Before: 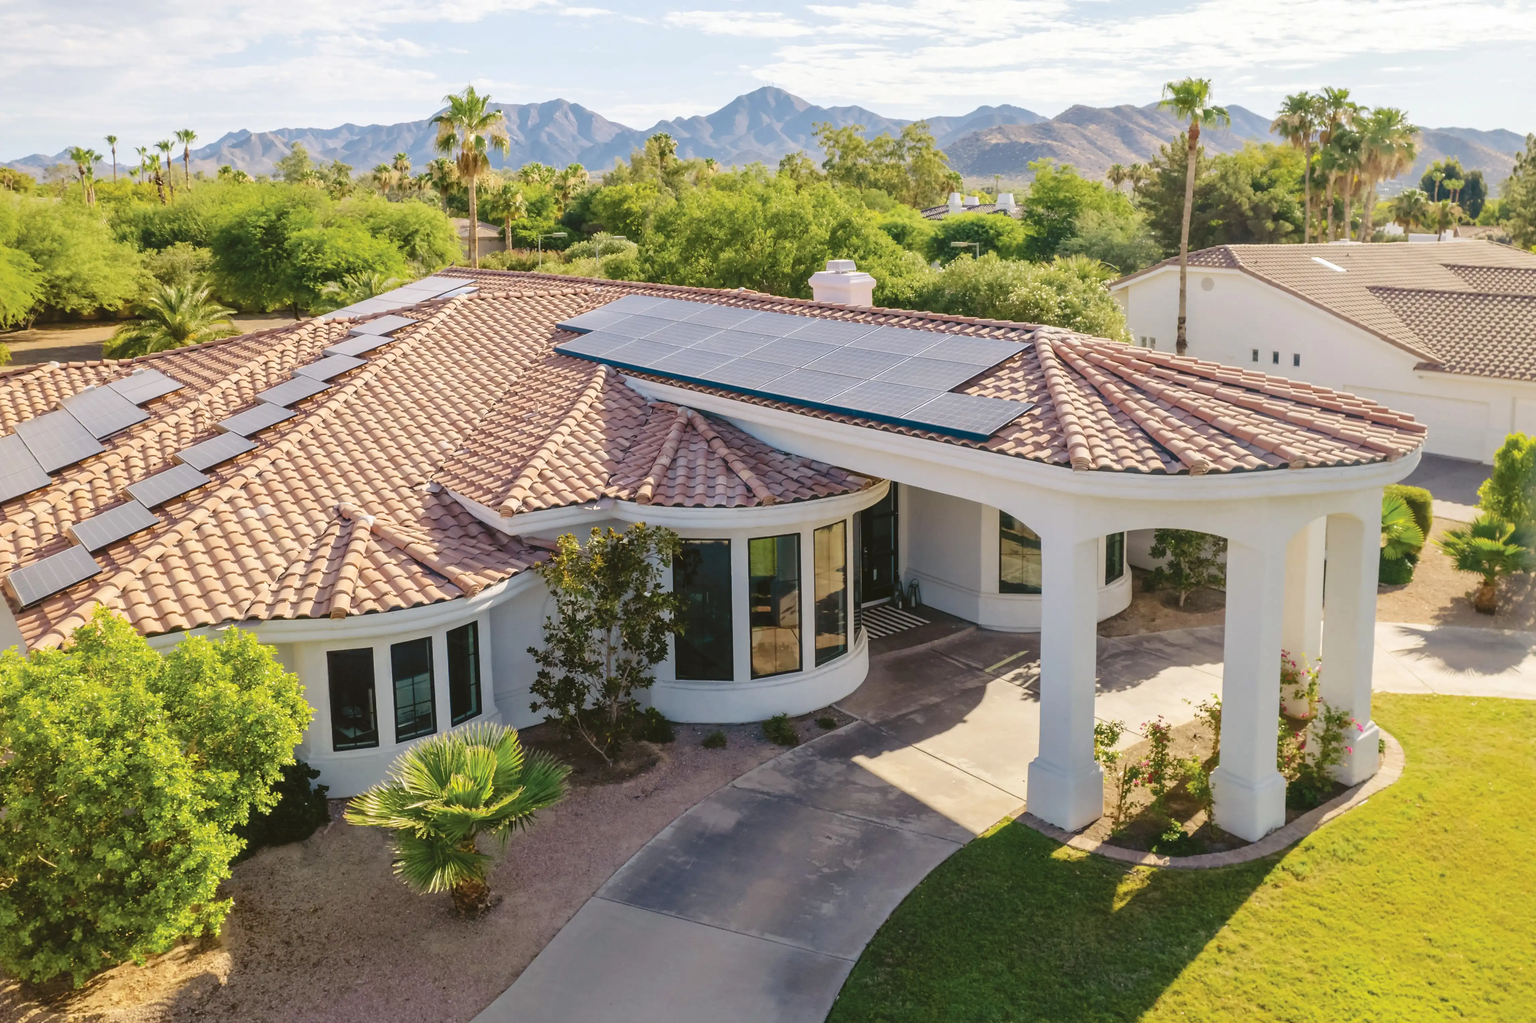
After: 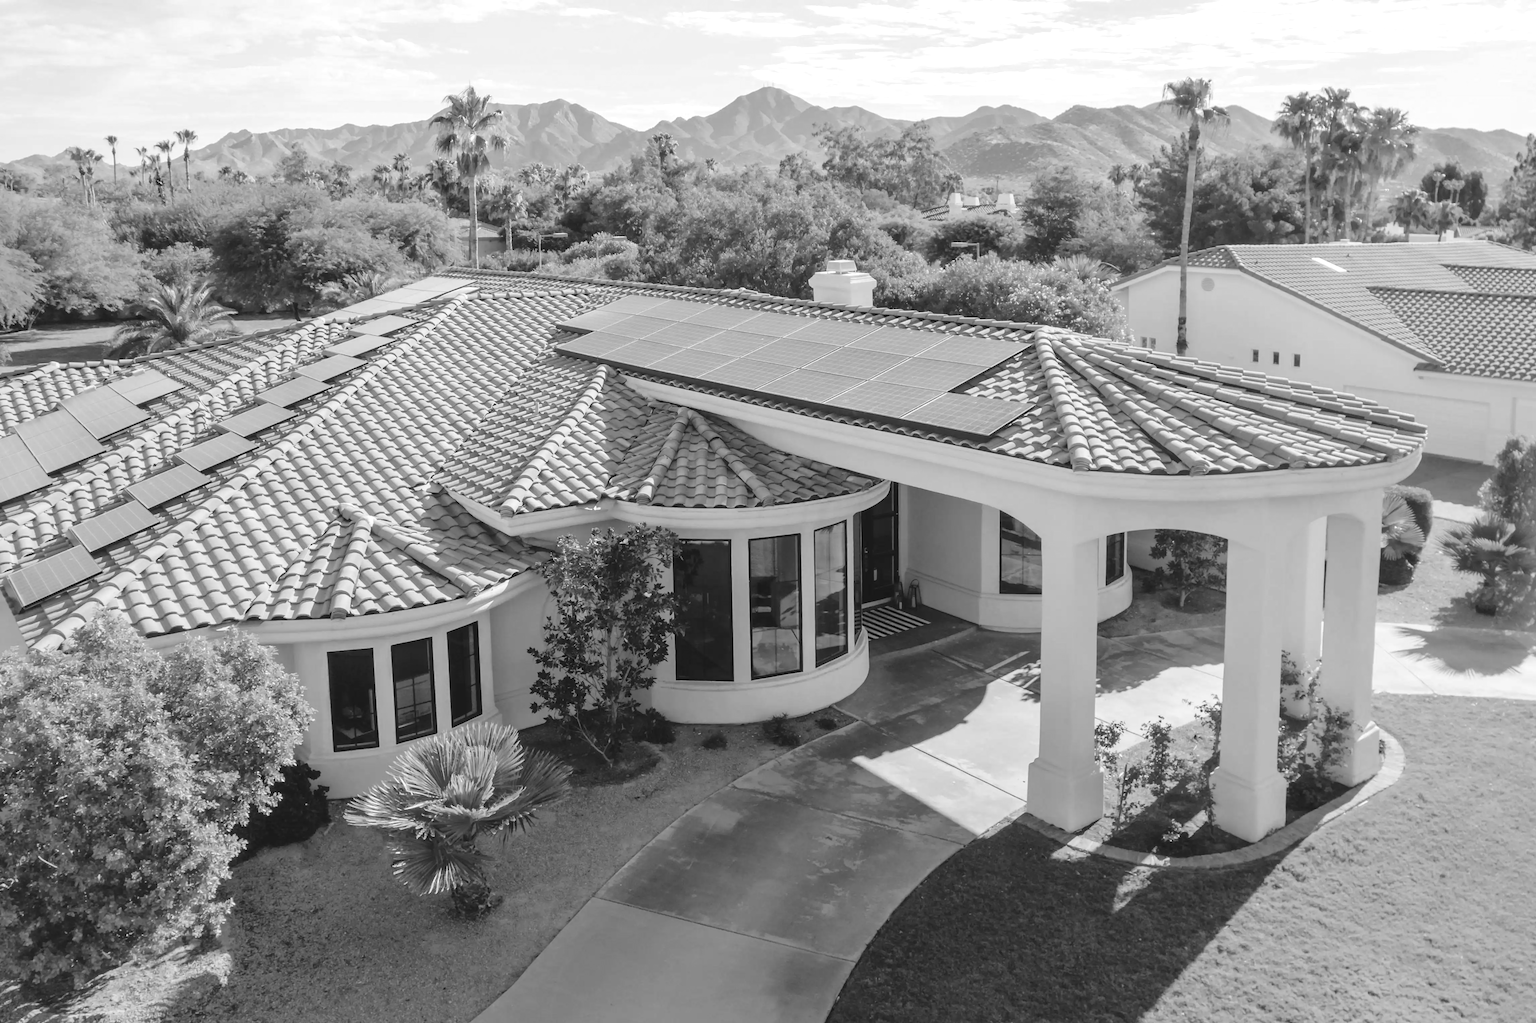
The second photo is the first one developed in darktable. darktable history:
color calibration: output gray [0.267, 0.423, 0.261, 0], illuminant same as pipeline (D50), adaptation none (bypass)
exposure: exposure 0.2 EV, compensate highlight preservation false
